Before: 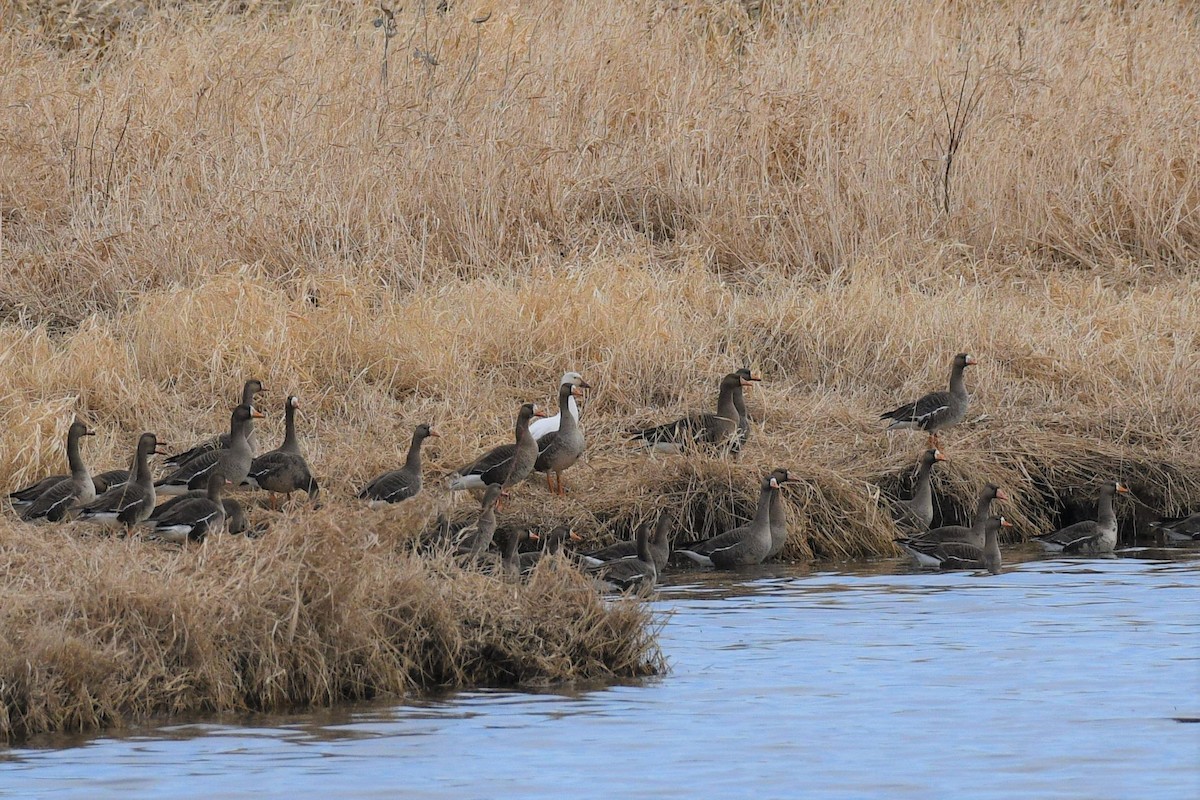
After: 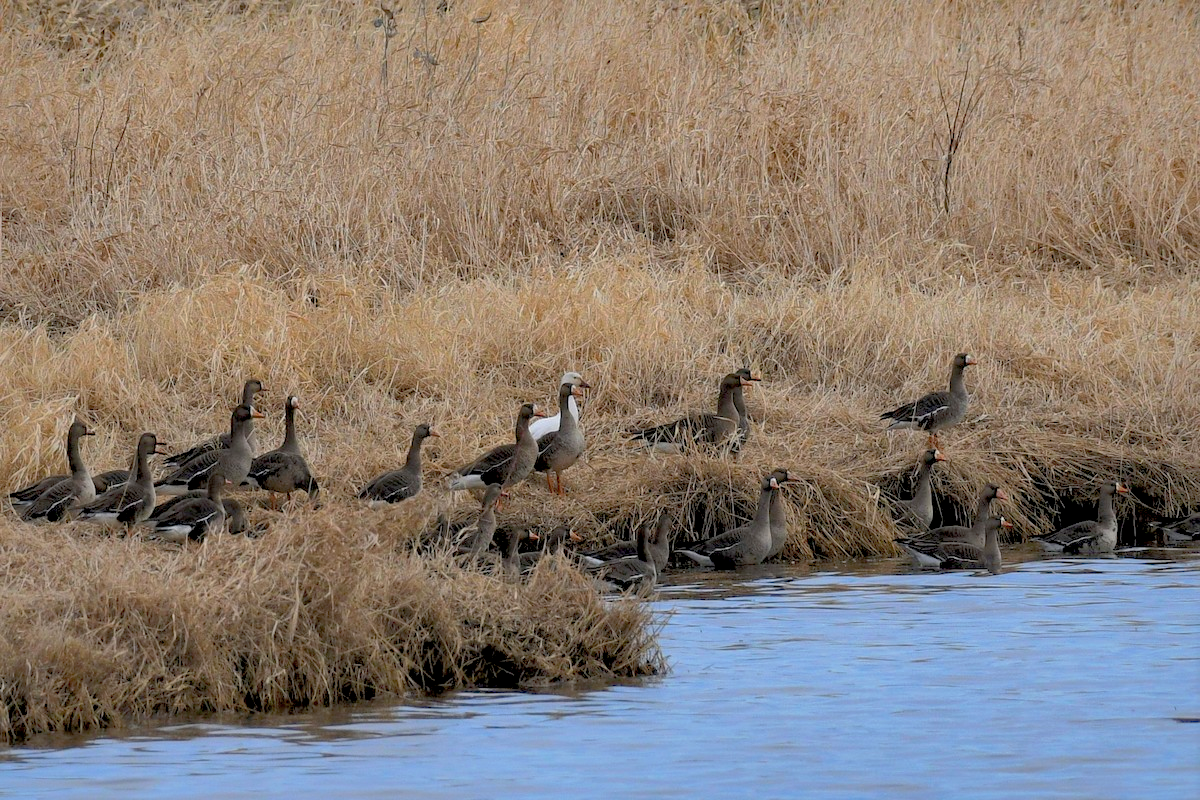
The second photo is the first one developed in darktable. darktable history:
shadows and highlights: shadows 59.4, highlights -59.99
base curve: curves: ch0 [(0.017, 0) (0.425, 0.441) (0.844, 0.933) (1, 1)], preserve colors none
